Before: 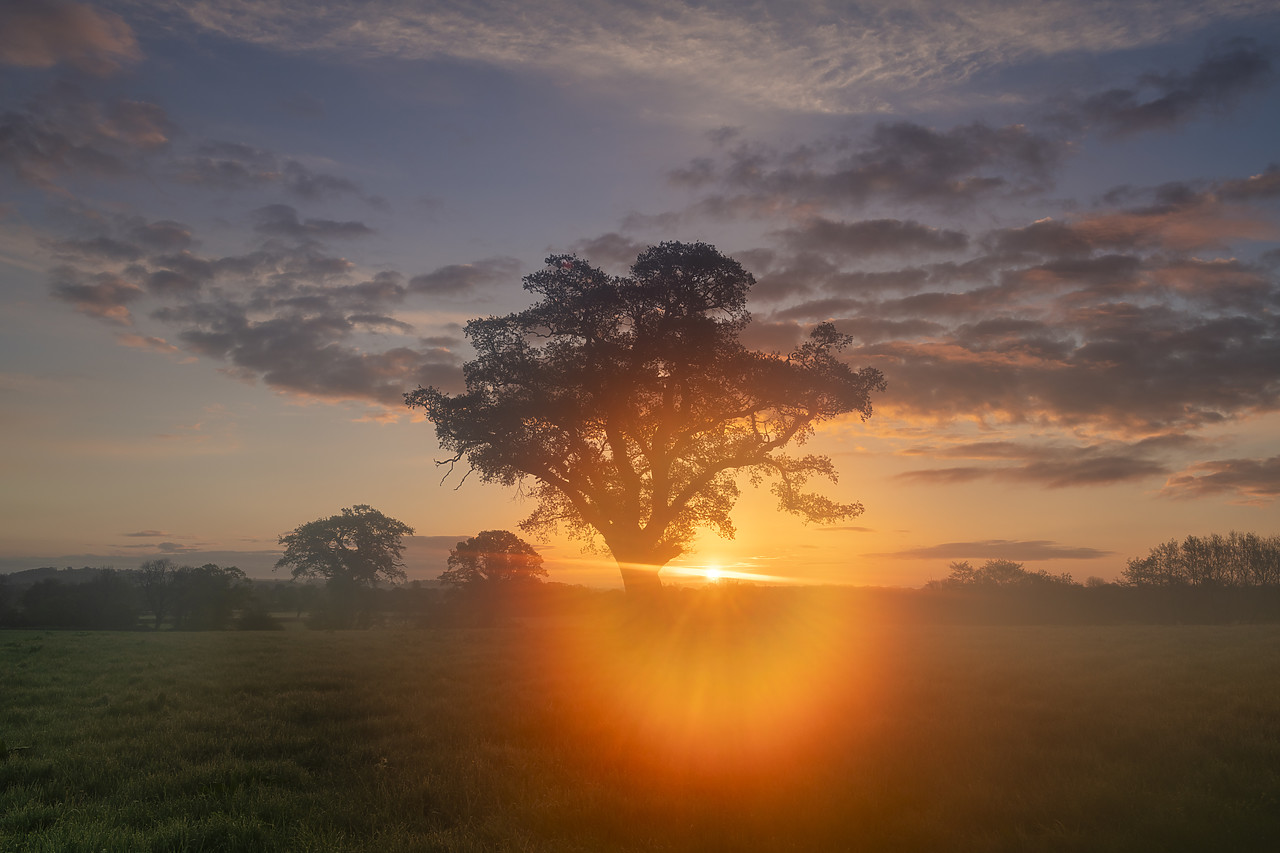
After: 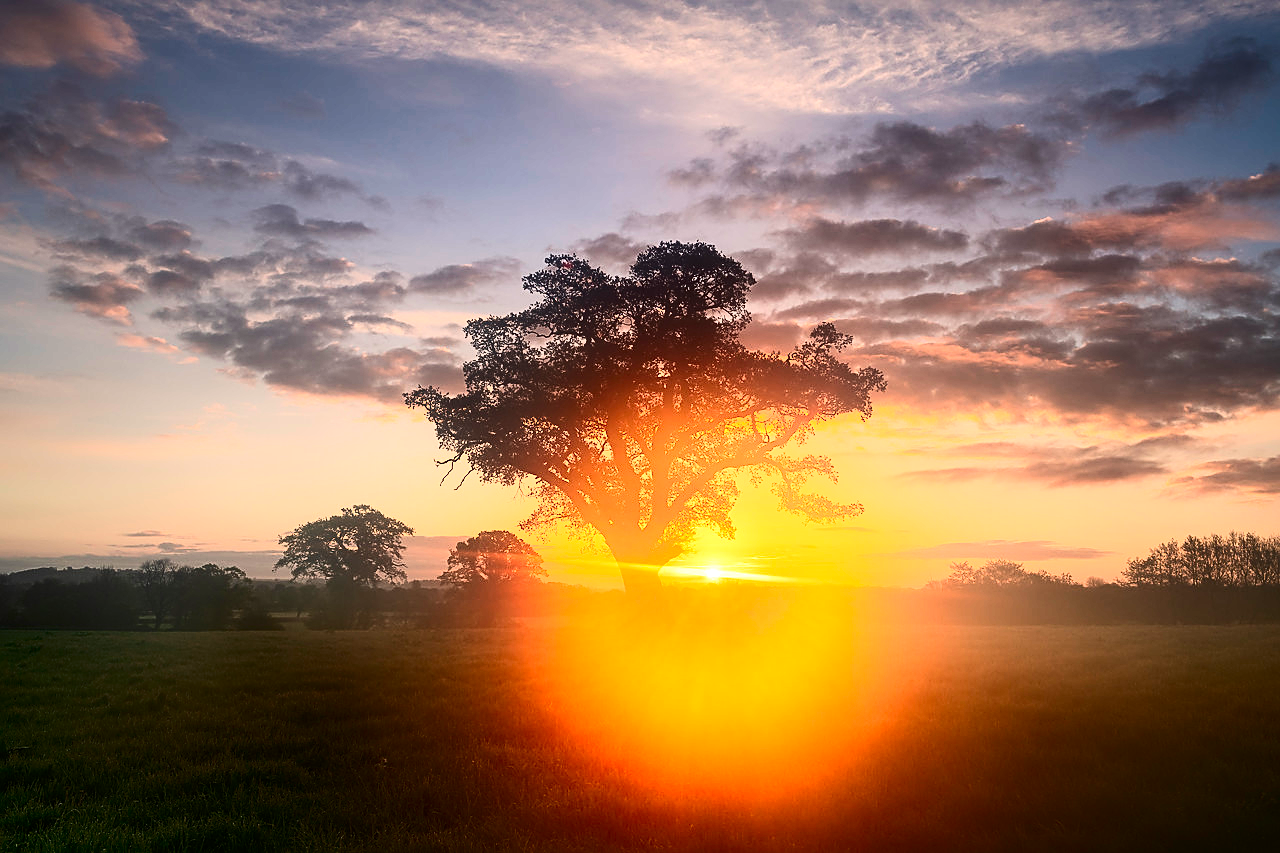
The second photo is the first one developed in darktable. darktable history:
tone equalizer: -8 EV -0.764 EV, -7 EV -0.727 EV, -6 EV -0.588 EV, -5 EV -0.387 EV, -3 EV 0.397 EV, -2 EV 0.6 EV, -1 EV 0.7 EV, +0 EV 0.773 EV
sharpen: on, module defaults
contrast brightness saturation: contrast 0.404, brightness 0.102, saturation 0.206
